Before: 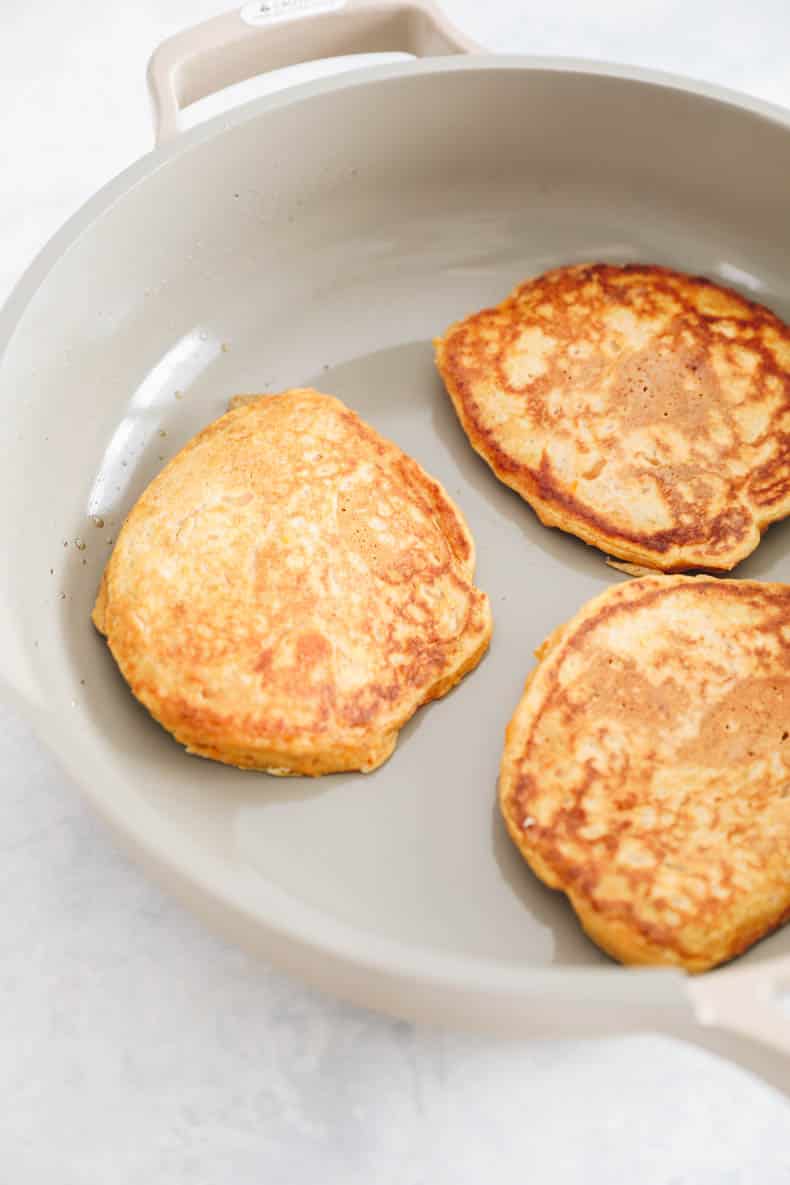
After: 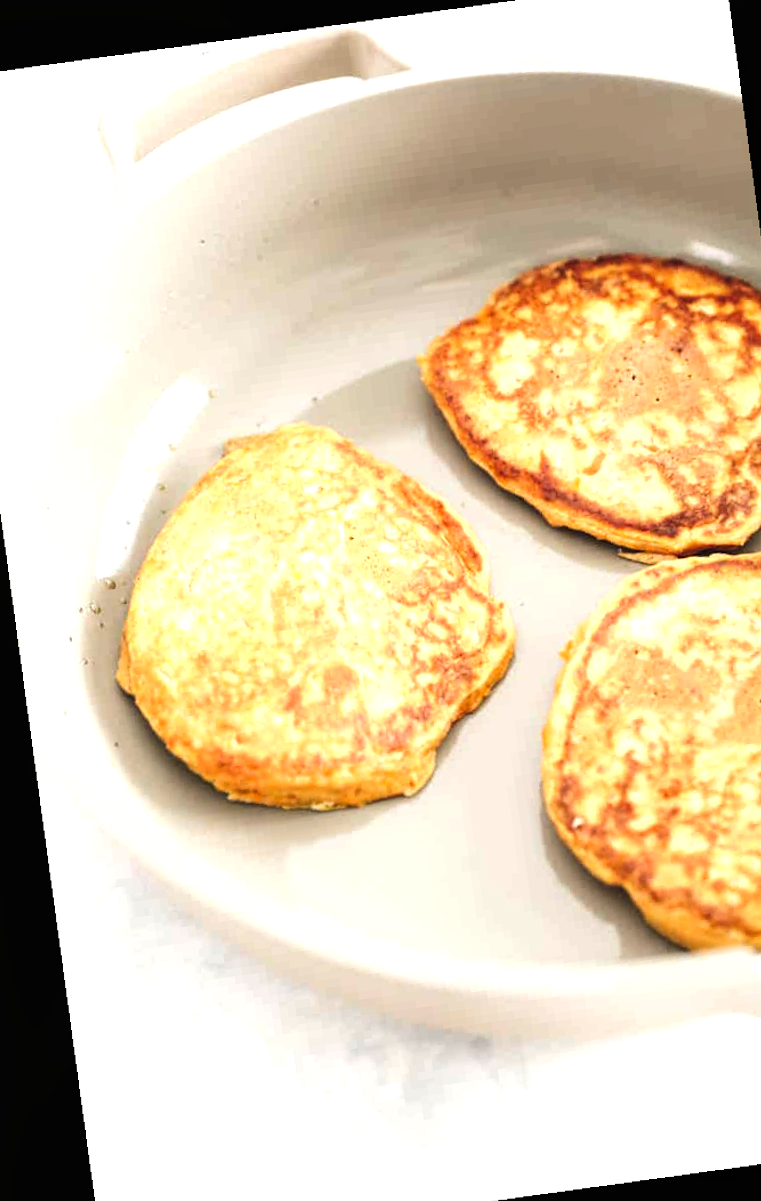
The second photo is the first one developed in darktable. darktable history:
crop and rotate: angle 1°, left 4.281%, top 0.642%, right 11.383%, bottom 2.486%
exposure: black level correction -0.003, exposure 0.04 EV, compensate highlight preservation false
rotate and perspective: rotation -6.83°, automatic cropping off
tone equalizer: -8 EV -0.75 EV, -7 EV -0.7 EV, -6 EV -0.6 EV, -5 EV -0.4 EV, -3 EV 0.4 EV, -2 EV 0.6 EV, -1 EV 0.7 EV, +0 EV 0.75 EV, edges refinement/feathering 500, mask exposure compensation -1.57 EV, preserve details no
color correction: highlights b* 3
local contrast: highlights 100%, shadows 100%, detail 120%, midtone range 0.2
levels: mode automatic
